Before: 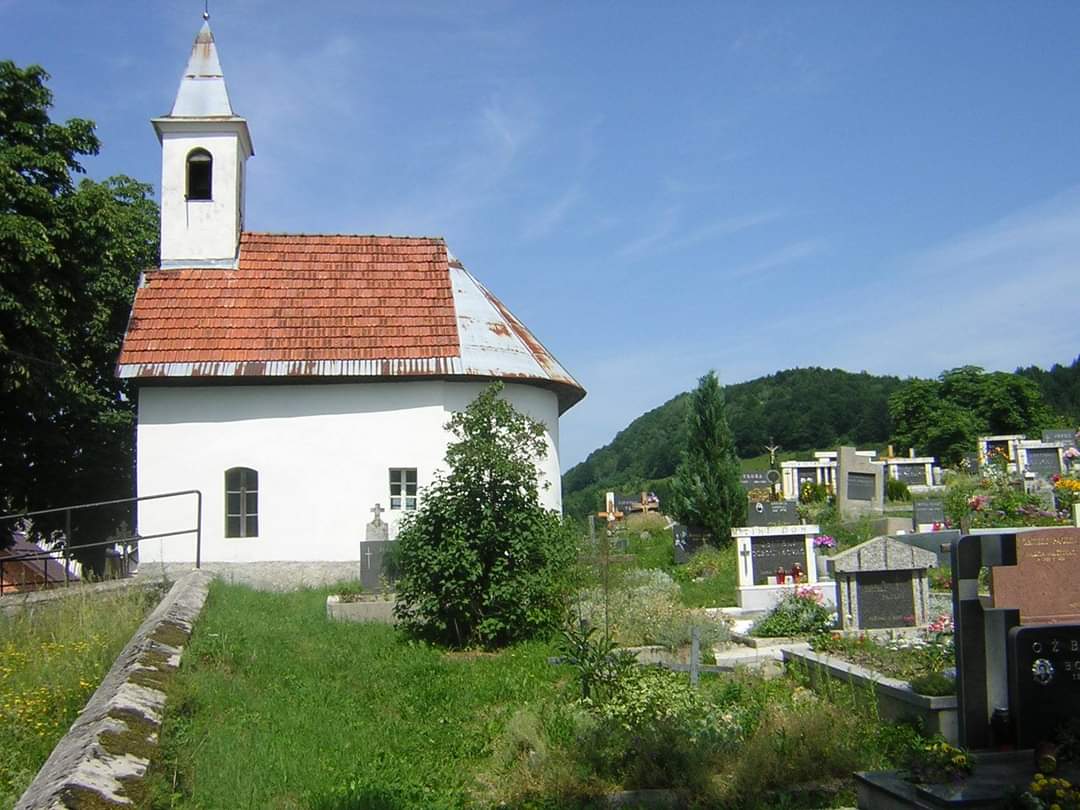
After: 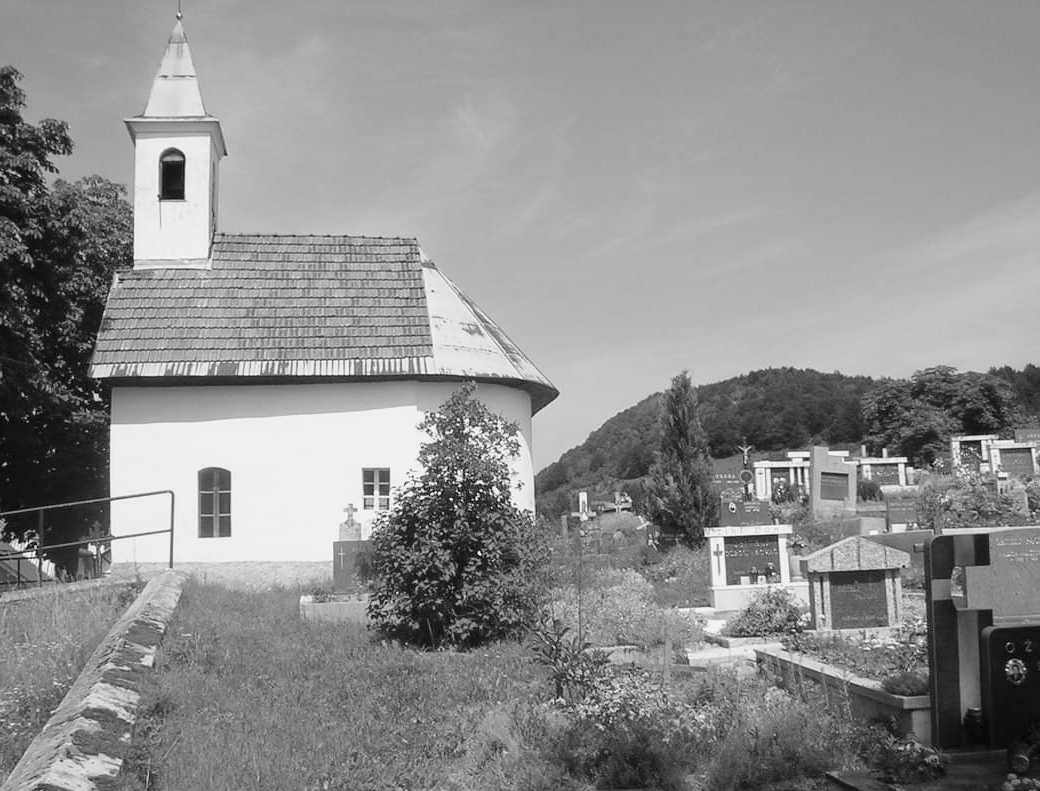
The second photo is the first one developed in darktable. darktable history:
contrast brightness saturation: contrast 0.07, brightness 0.18, saturation 0.4
crop and rotate: left 2.536%, right 1.107%, bottom 2.246%
filmic rgb: black relative exposure -16 EV, white relative exposure 2.93 EV, hardness 10.04, color science v6 (2022)
monochrome: a 32, b 64, size 2.3
